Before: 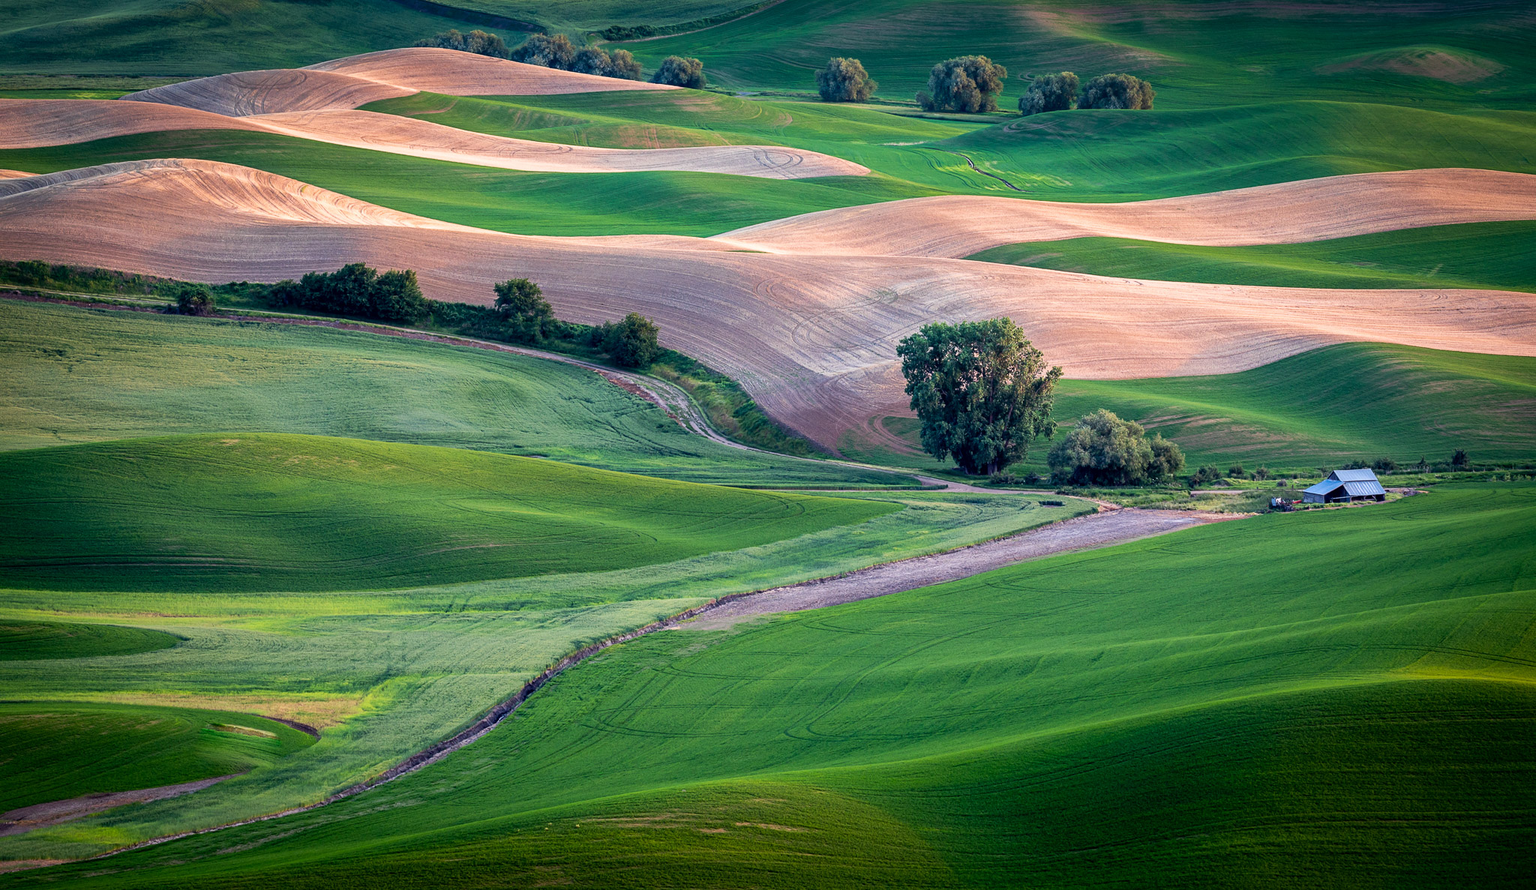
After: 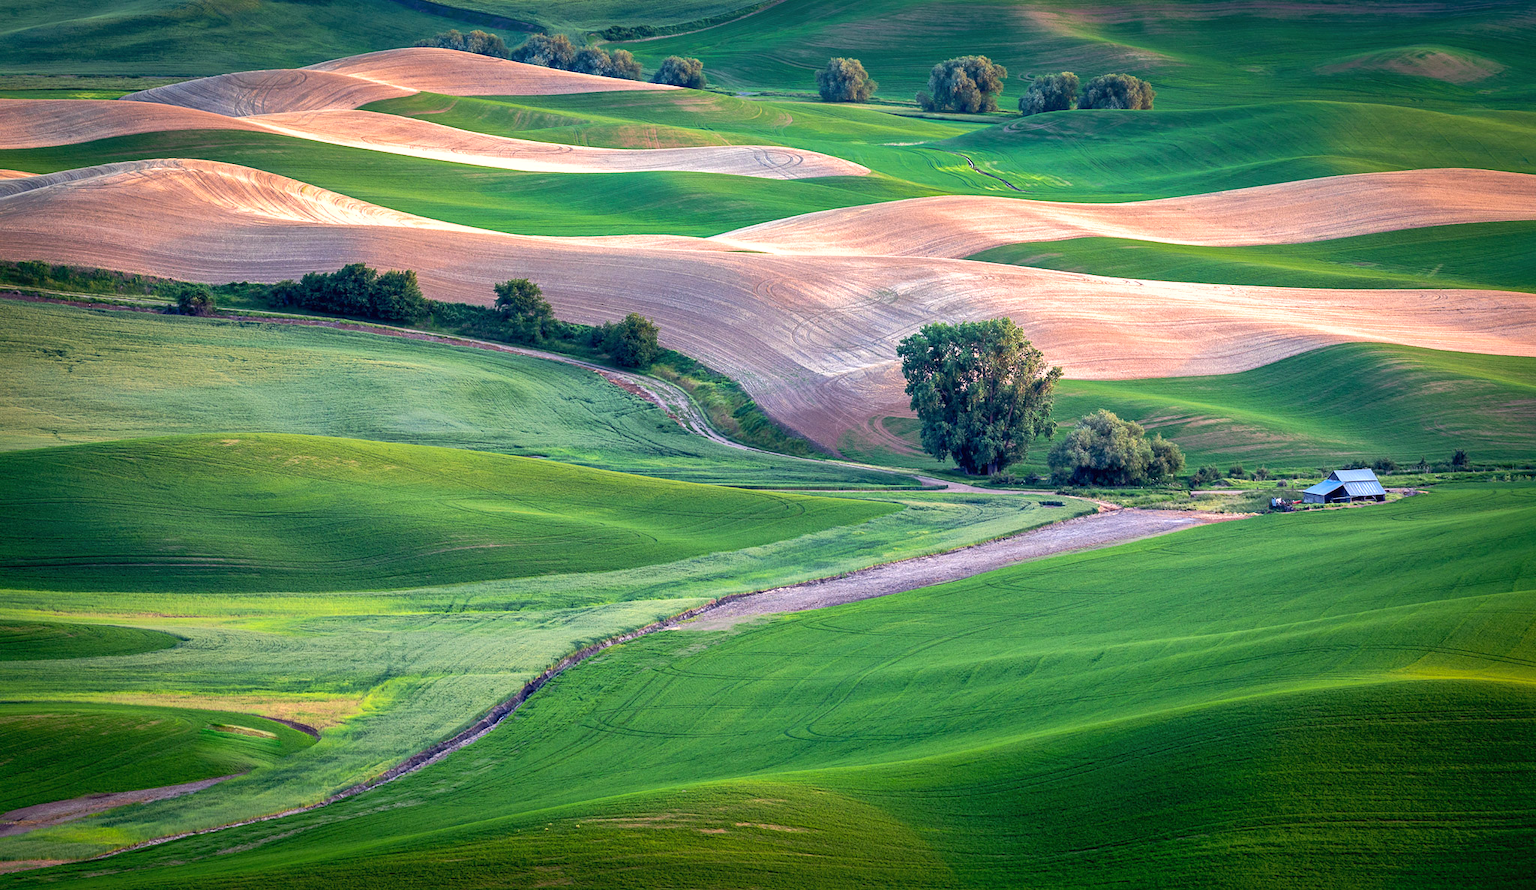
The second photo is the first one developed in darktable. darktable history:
exposure: black level correction 0, exposure 0.5 EV, compensate highlight preservation false
shadows and highlights: on, module defaults
